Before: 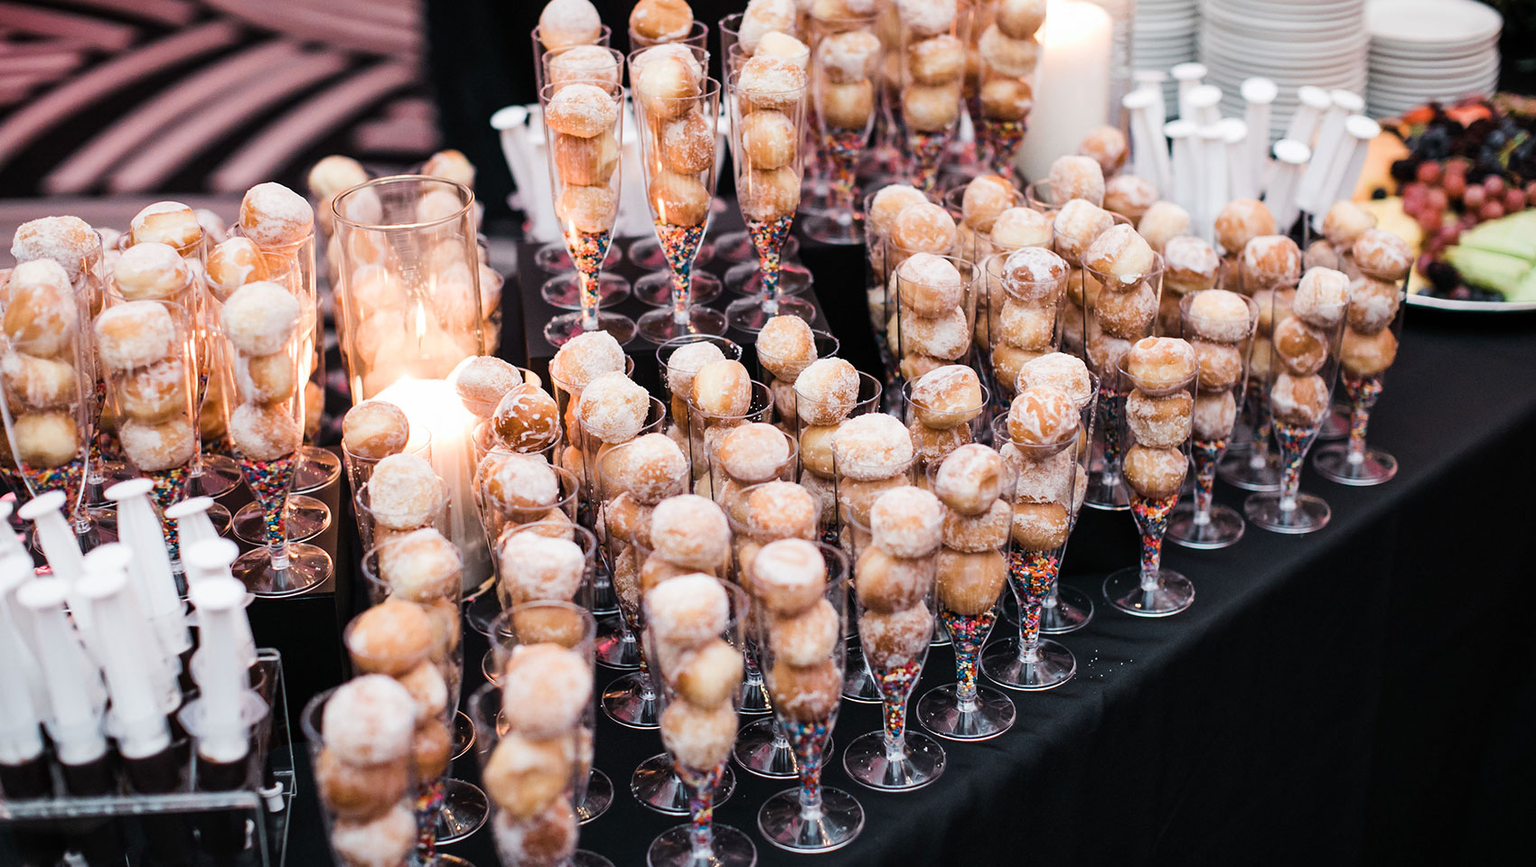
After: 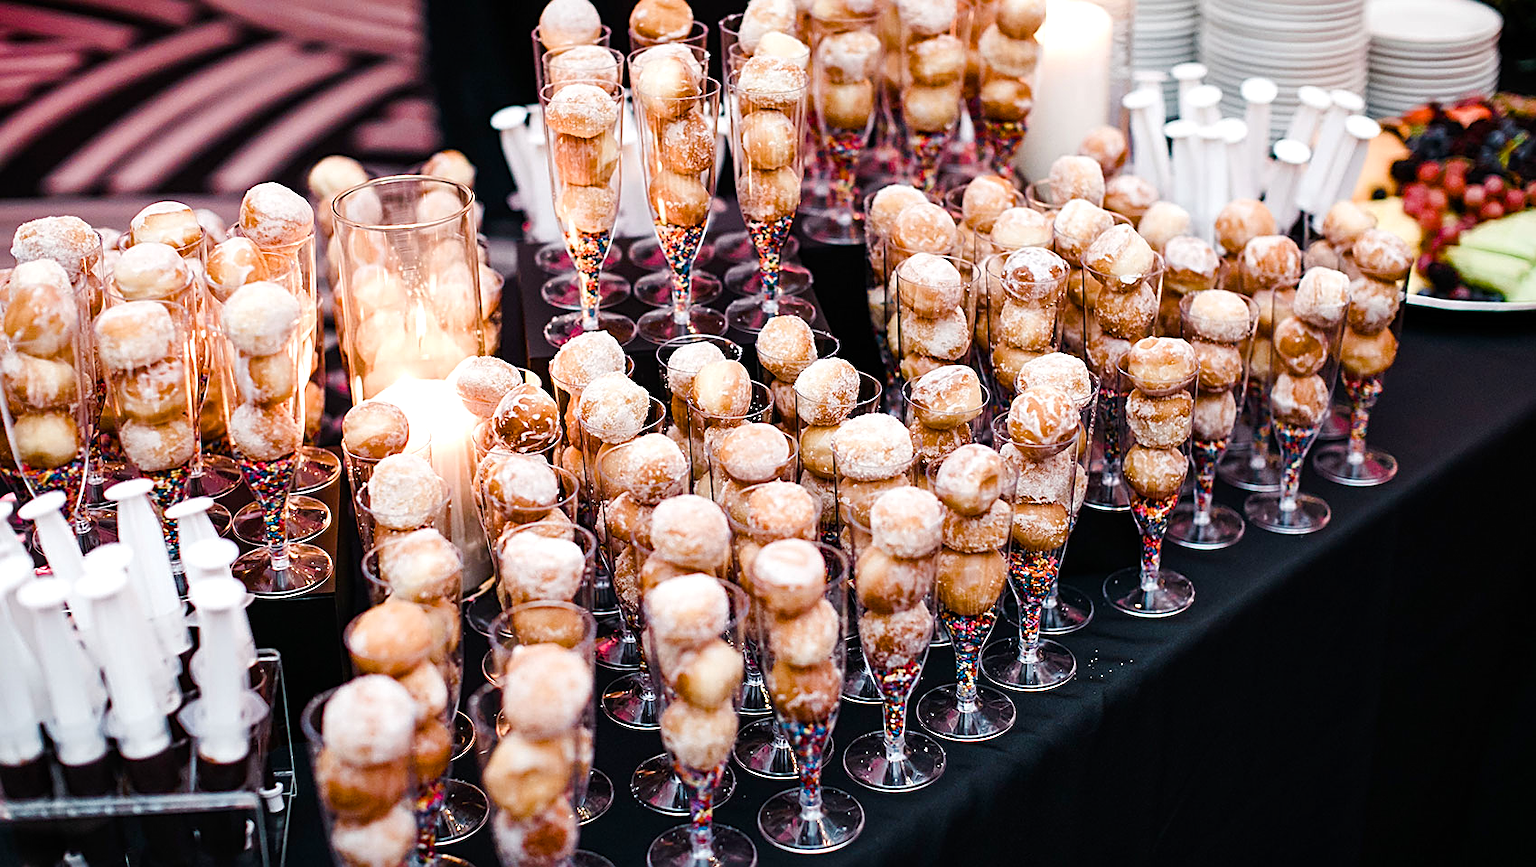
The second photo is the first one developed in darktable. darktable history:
sharpen: on, module defaults
contrast equalizer: y [[0.5, 0.5, 0.5, 0.512, 0.552, 0.62], [0.5 ×6], [0.5 ×4, 0.504, 0.553], [0 ×6], [0 ×6]], mix 0.298
color balance rgb: perceptual saturation grading › global saturation 24.793%, perceptual saturation grading › highlights -50.923%, perceptual saturation grading › mid-tones 19.133%, perceptual saturation grading › shadows 60.873%, global vibrance 25.095%, contrast 10.133%
